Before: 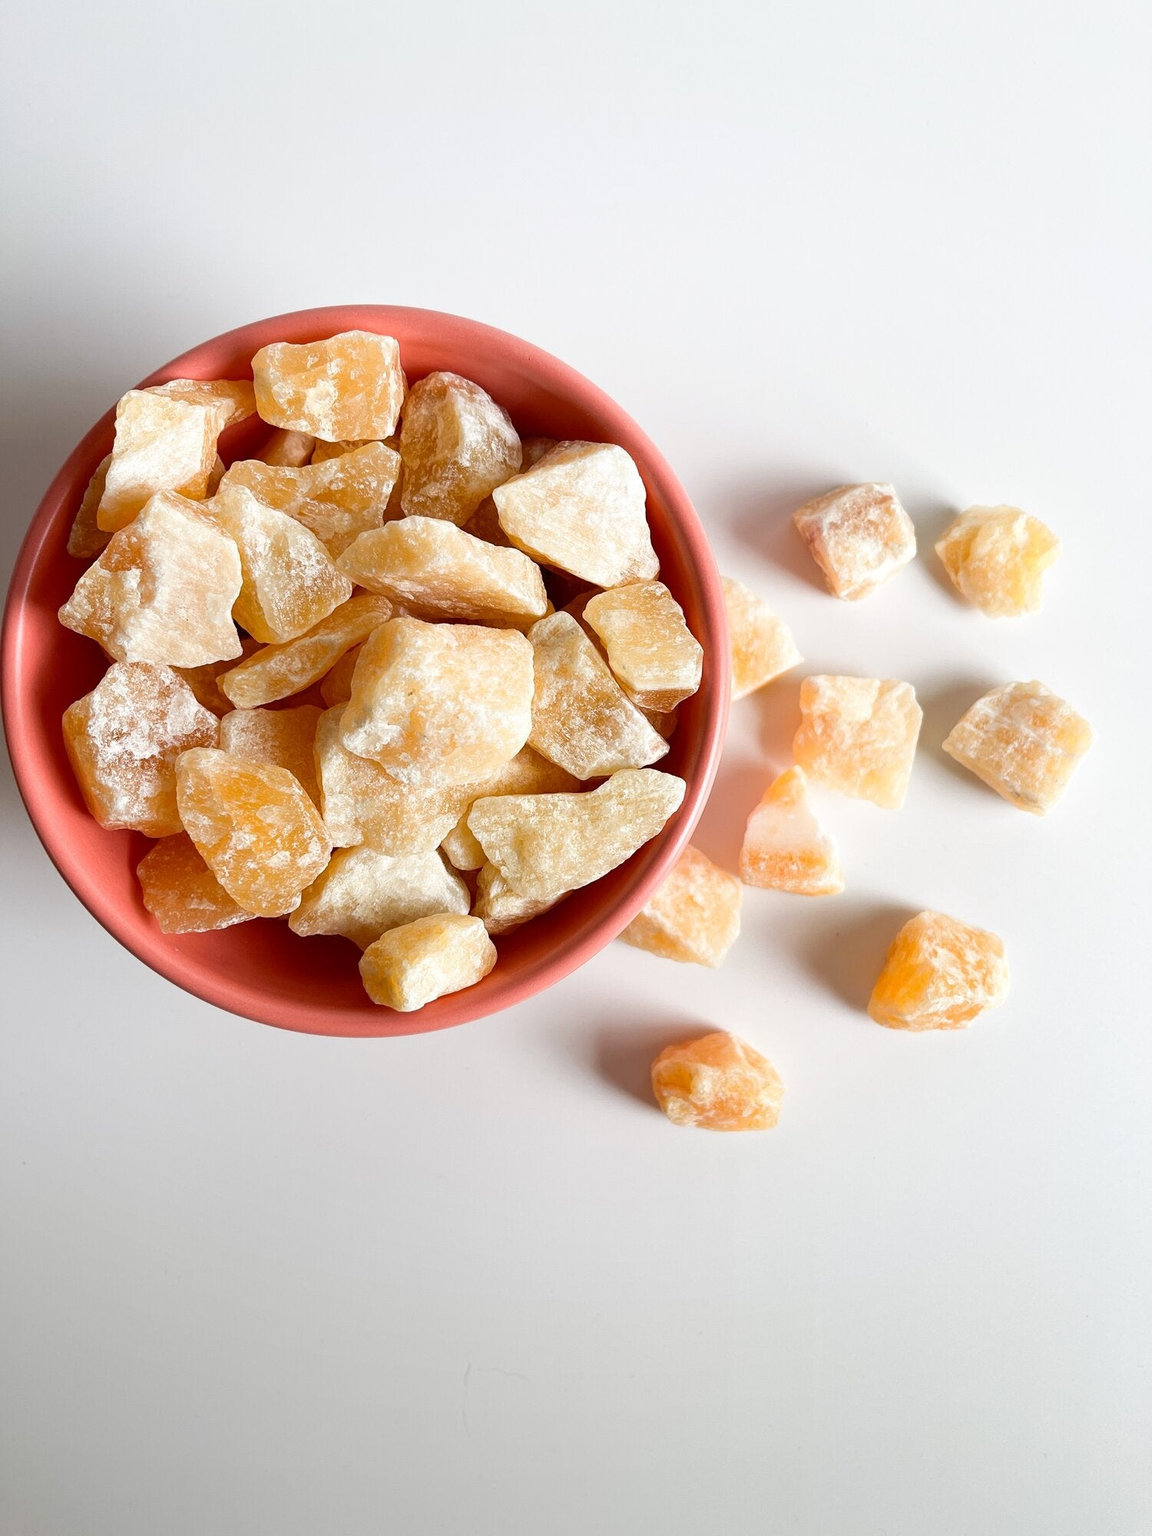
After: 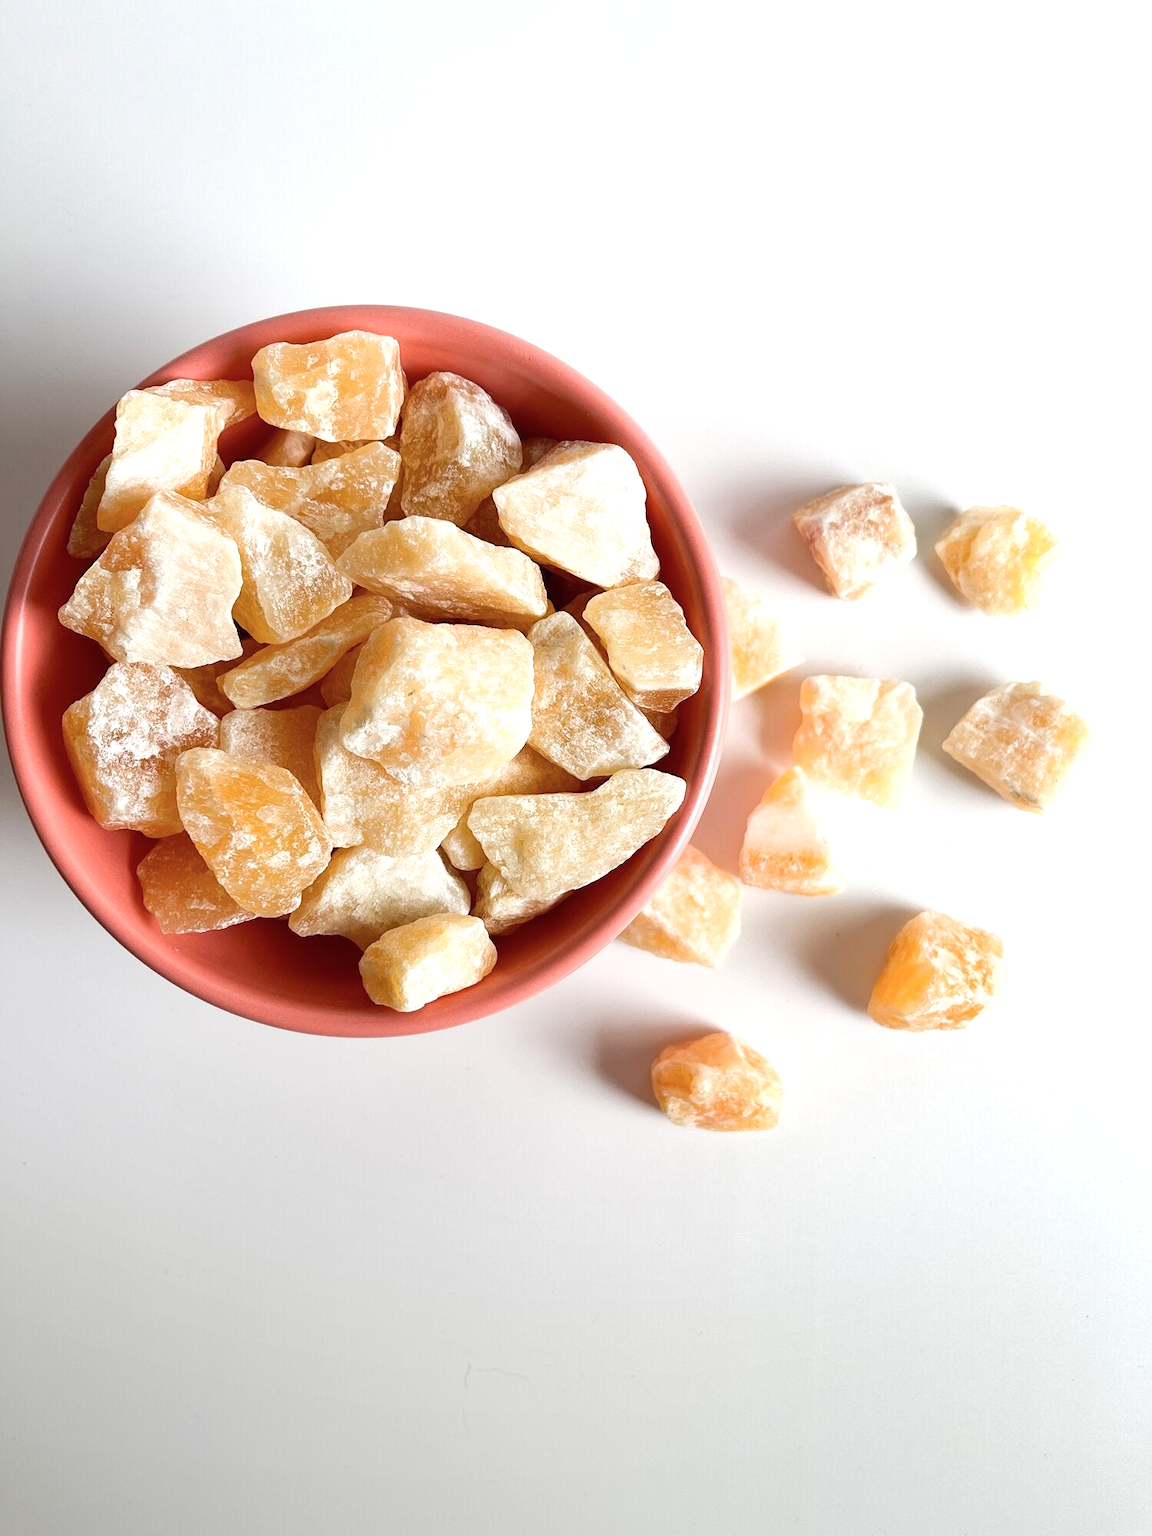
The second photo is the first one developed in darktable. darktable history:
color balance rgb: linear chroma grading › shadows -3%, linear chroma grading › highlights -4%
shadows and highlights: radius 44.78, white point adjustment 6.64, compress 79.65%, highlights color adjustment 78.42%, soften with gaussian
